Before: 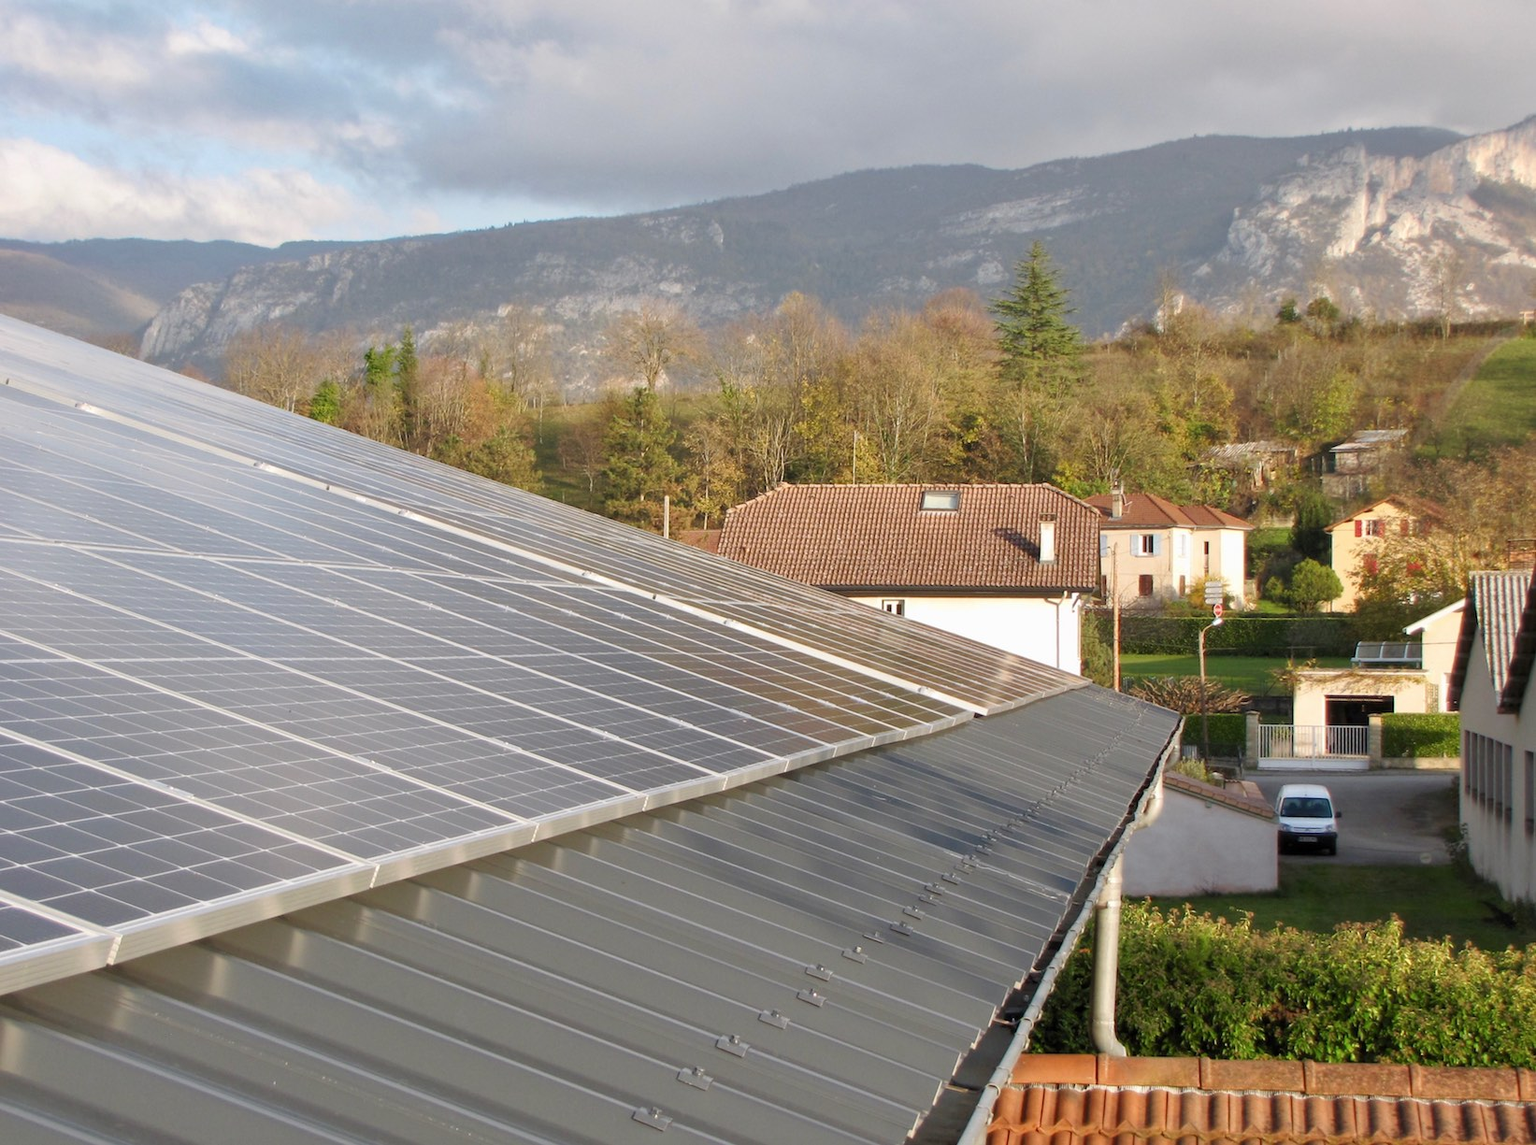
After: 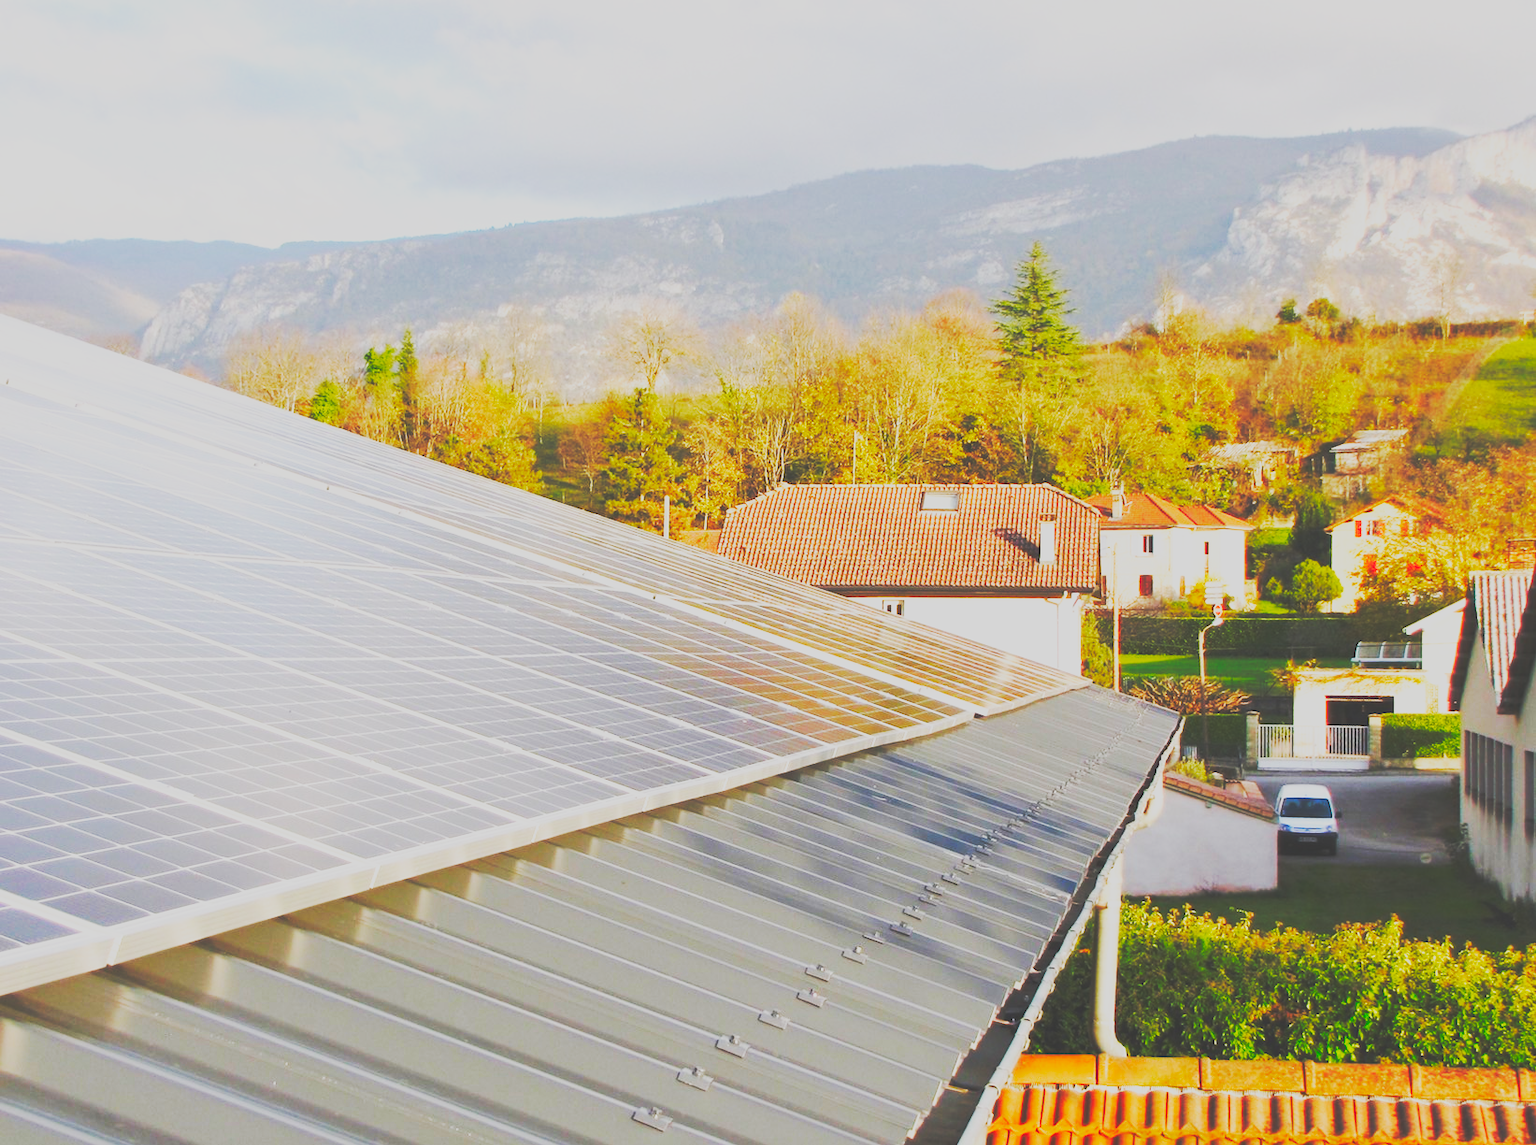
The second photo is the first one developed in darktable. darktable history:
contrast brightness saturation: contrast -0.288
base curve: curves: ch0 [(0, 0.015) (0.085, 0.116) (0.134, 0.298) (0.19, 0.545) (0.296, 0.764) (0.599, 0.982) (1, 1)], preserve colors none
